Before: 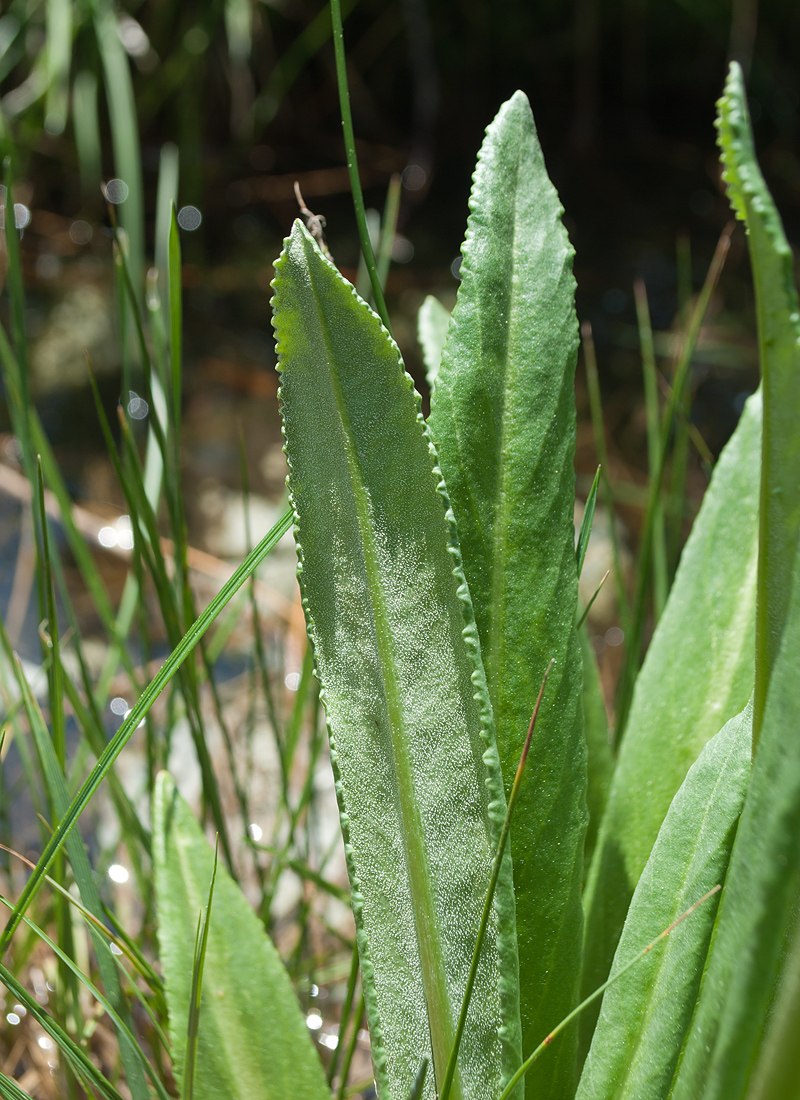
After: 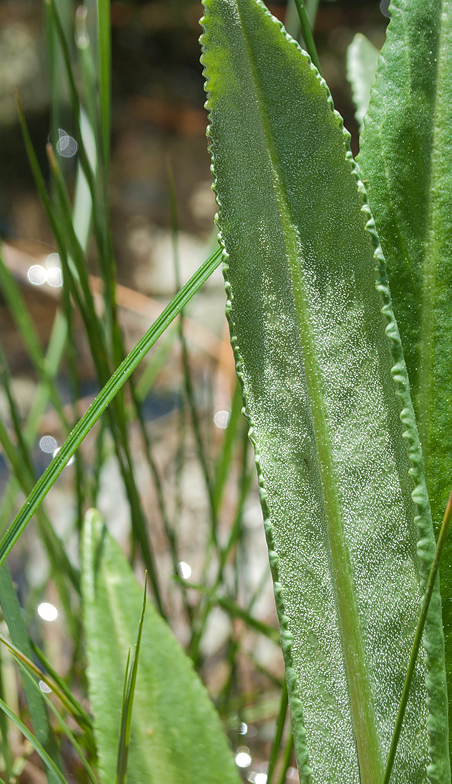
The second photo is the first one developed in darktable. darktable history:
crop: left 8.985%, top 23.844%, right 34.472%, bottom 4.182%
local contrast: on, module defaults
shadows and highlights: shadows 40.21, highlights -59.95
